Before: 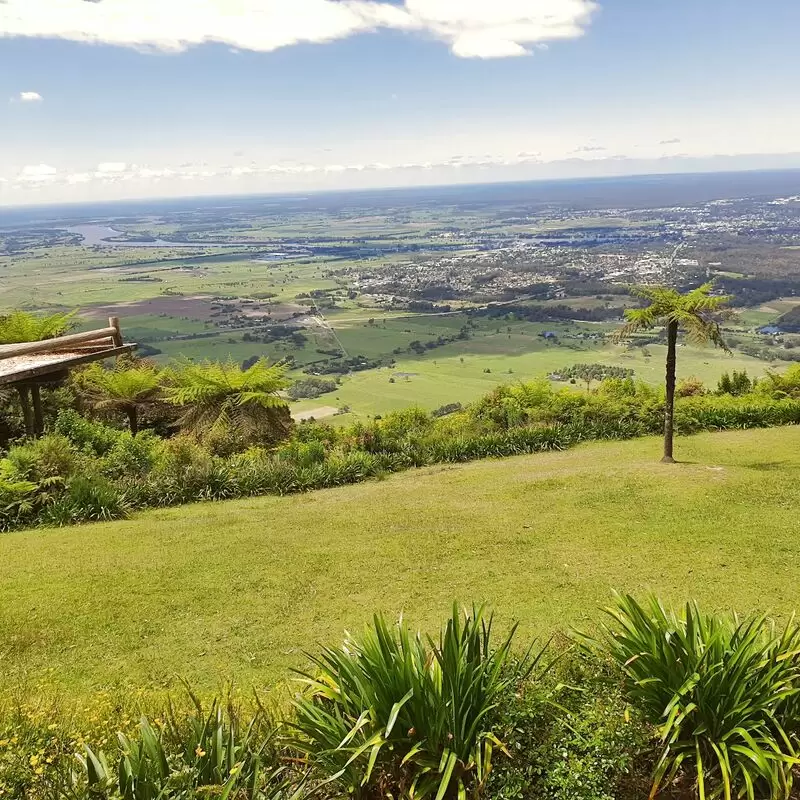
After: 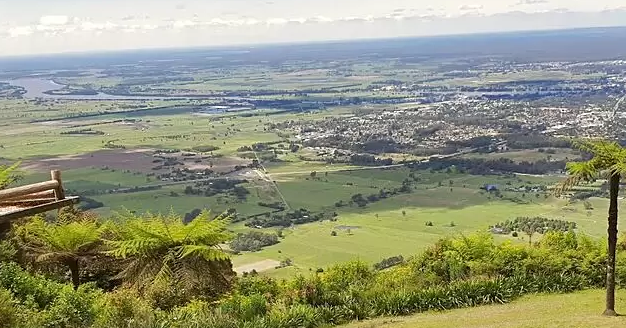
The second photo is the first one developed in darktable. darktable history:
crop: left 7.31%, top 18.378%, right 14.429%, bottom 40.511%
sharpen: amount 0.201
